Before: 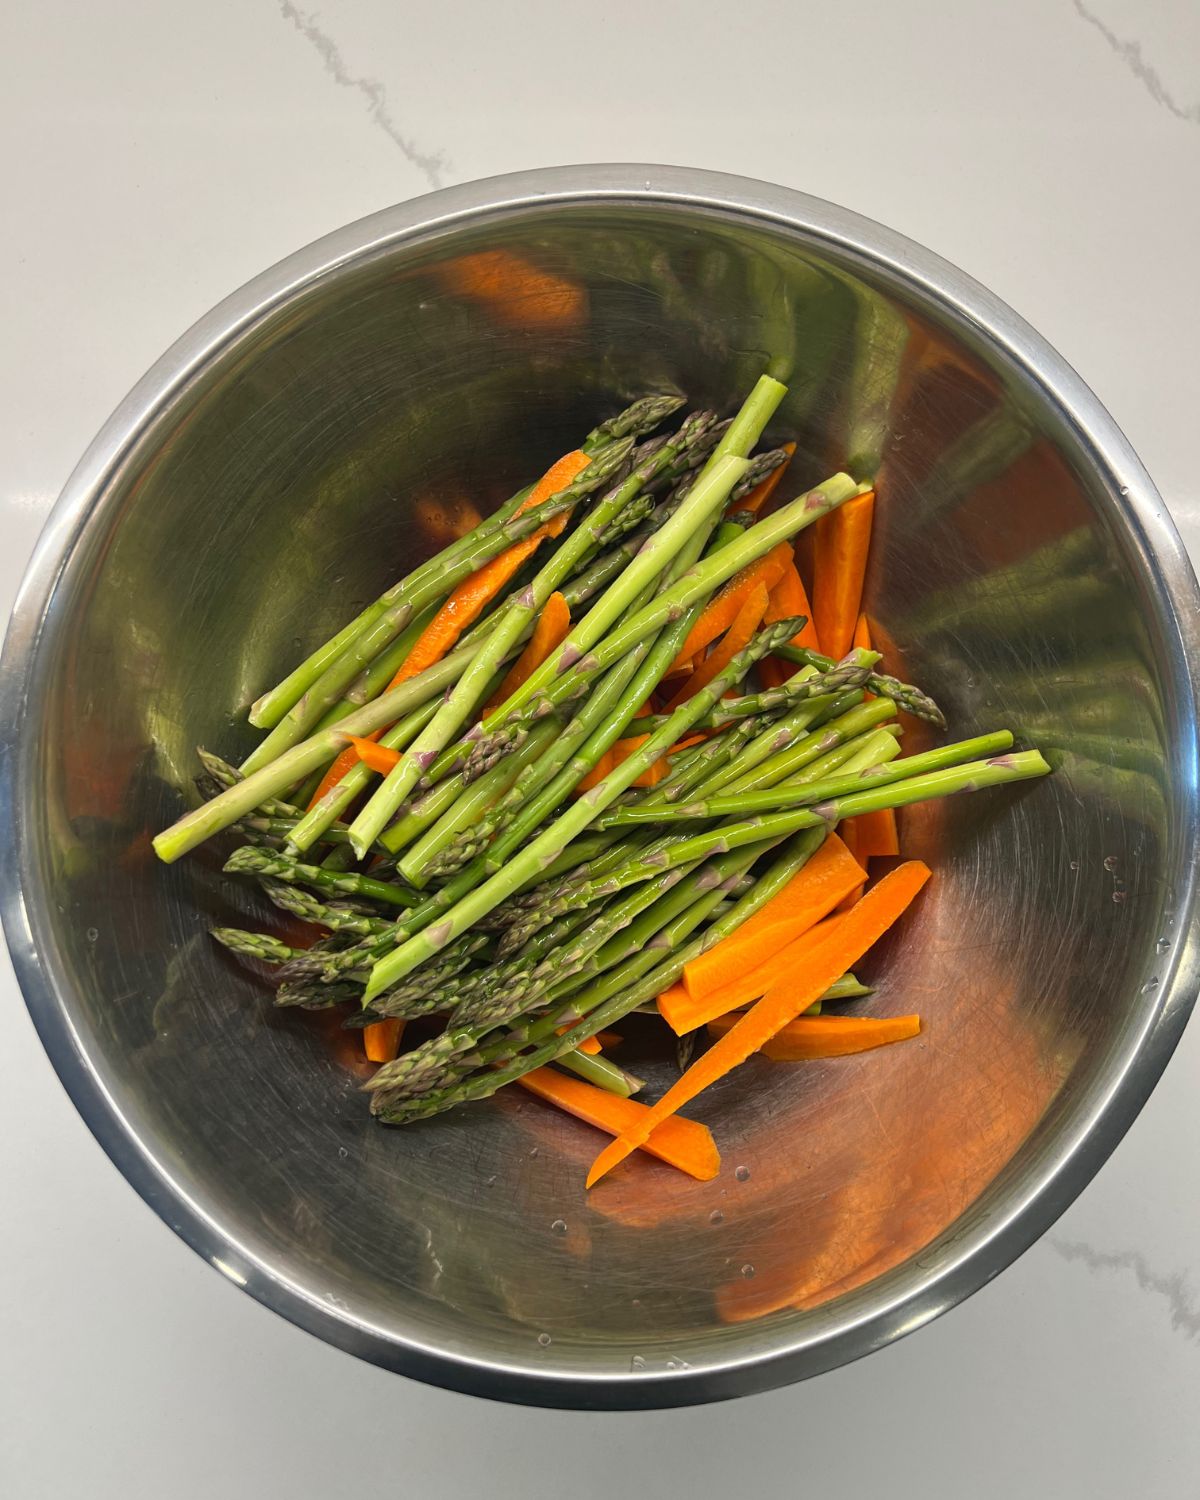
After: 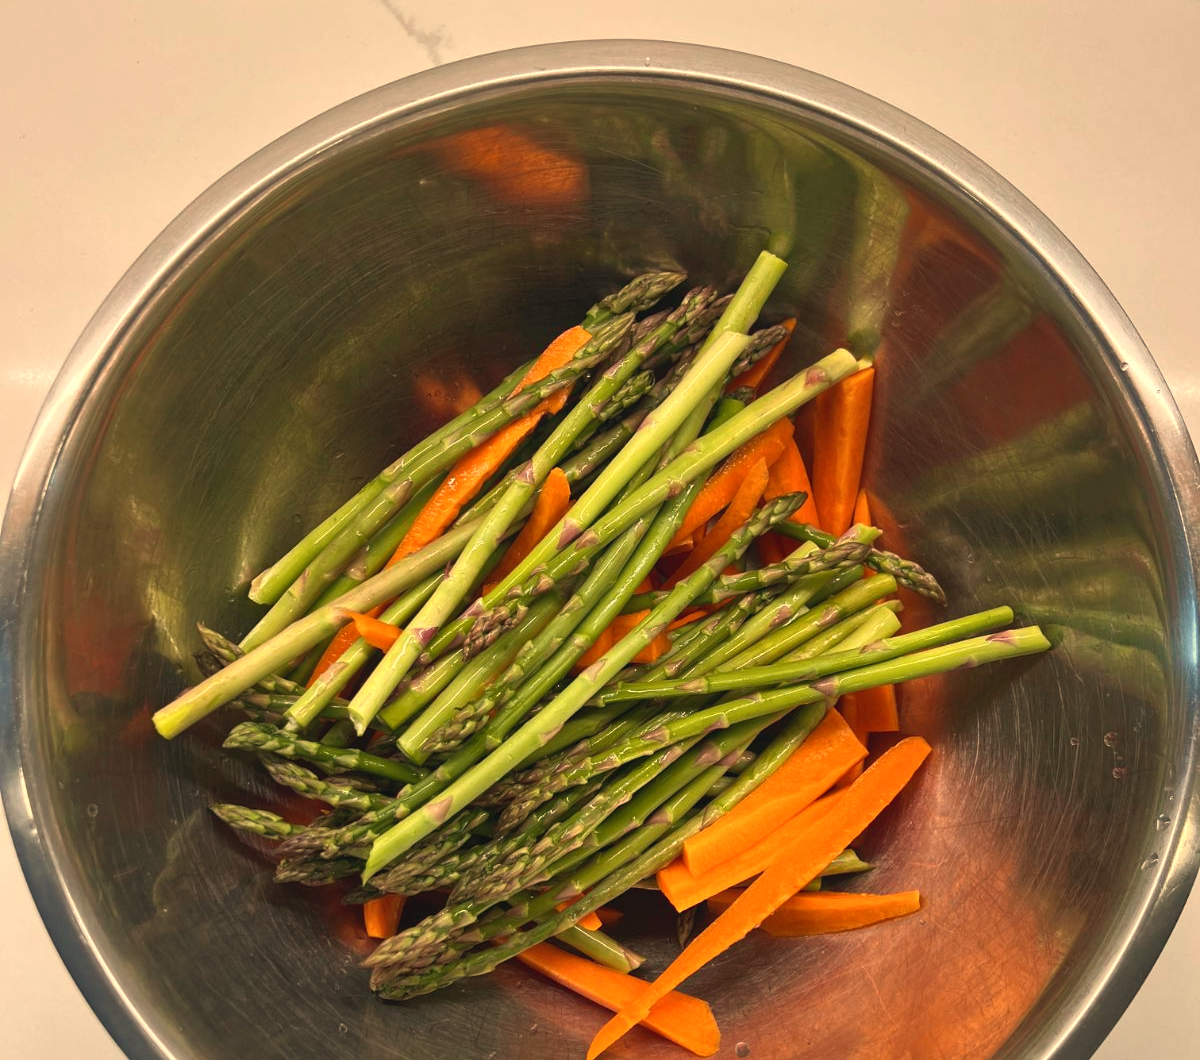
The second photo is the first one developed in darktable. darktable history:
crop and rotate: top 8.293%, bottom 20.996%
tone curve: curves: ch0 [(0.001, 0.042) (0.128, 0.16) (0.452, 0.42) (0.603, 0.566) (0.754, 0.733) (1, 1)]; ch1 [(0, 0) (0.325, 0.327) (0.412, 0.441) (0.473, 0.466) (0.5, 0.499) (0.549, 0.558) (0.617, 0.625) (0.713, 0.7) (1, 1)]; ch2 [(0, 0) (0.386, 0.397) (0.445, 0.47) (0.505, 0.498) (0.529, 0.524) (0.574, 0.569) (0.652, 0.641) (1, 1)], color space Lab, independent channels, preserve colors none
local contrast: mode bilateral grid, contrast 20, coarseness 50, detail 120%, midtone range 0.2
white balance: red 1.138, green 0.996, blue 0.812
